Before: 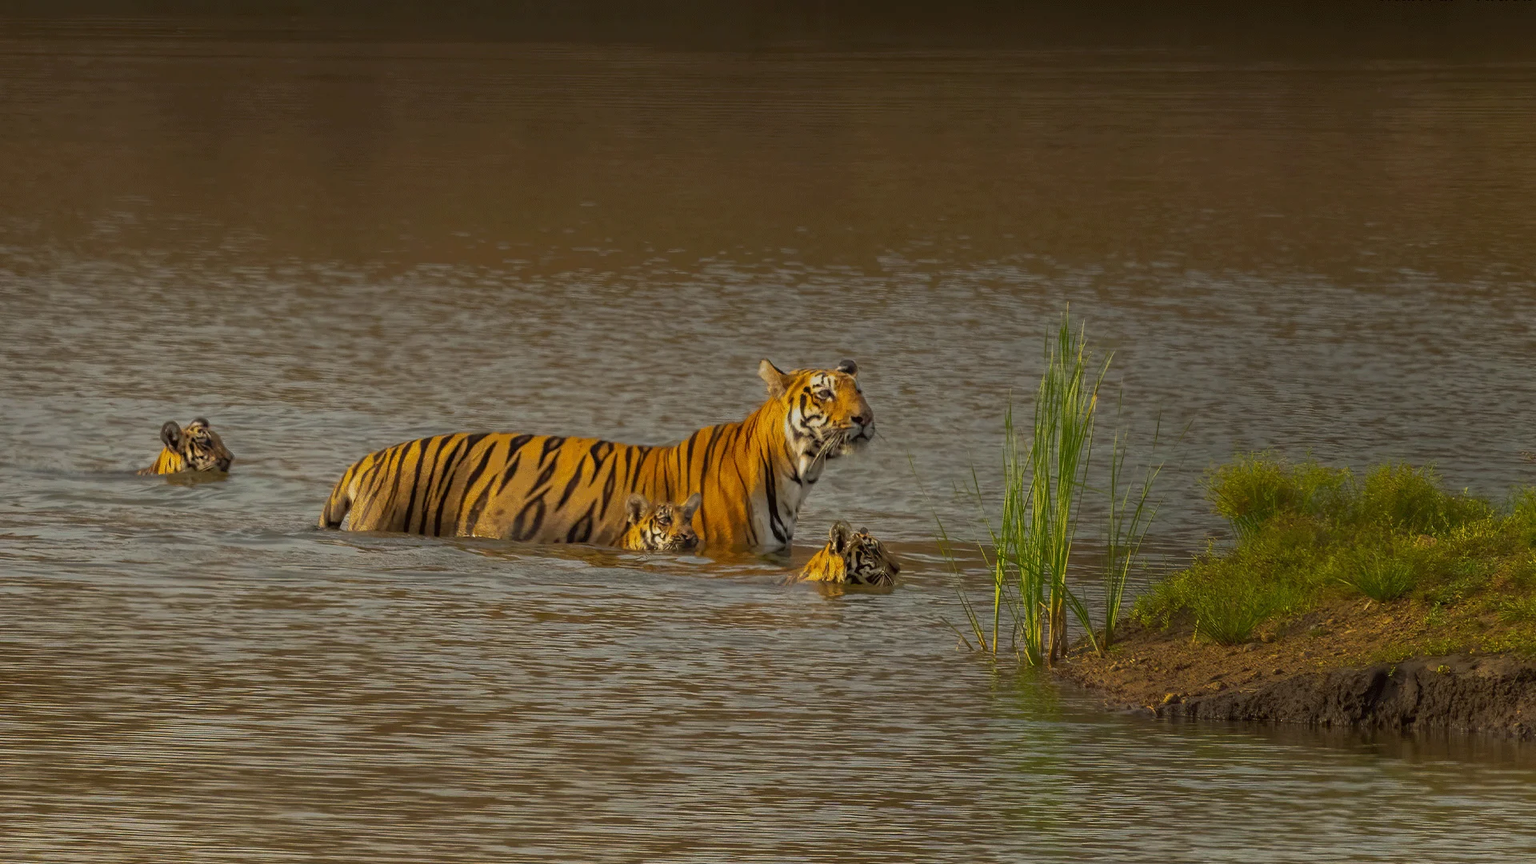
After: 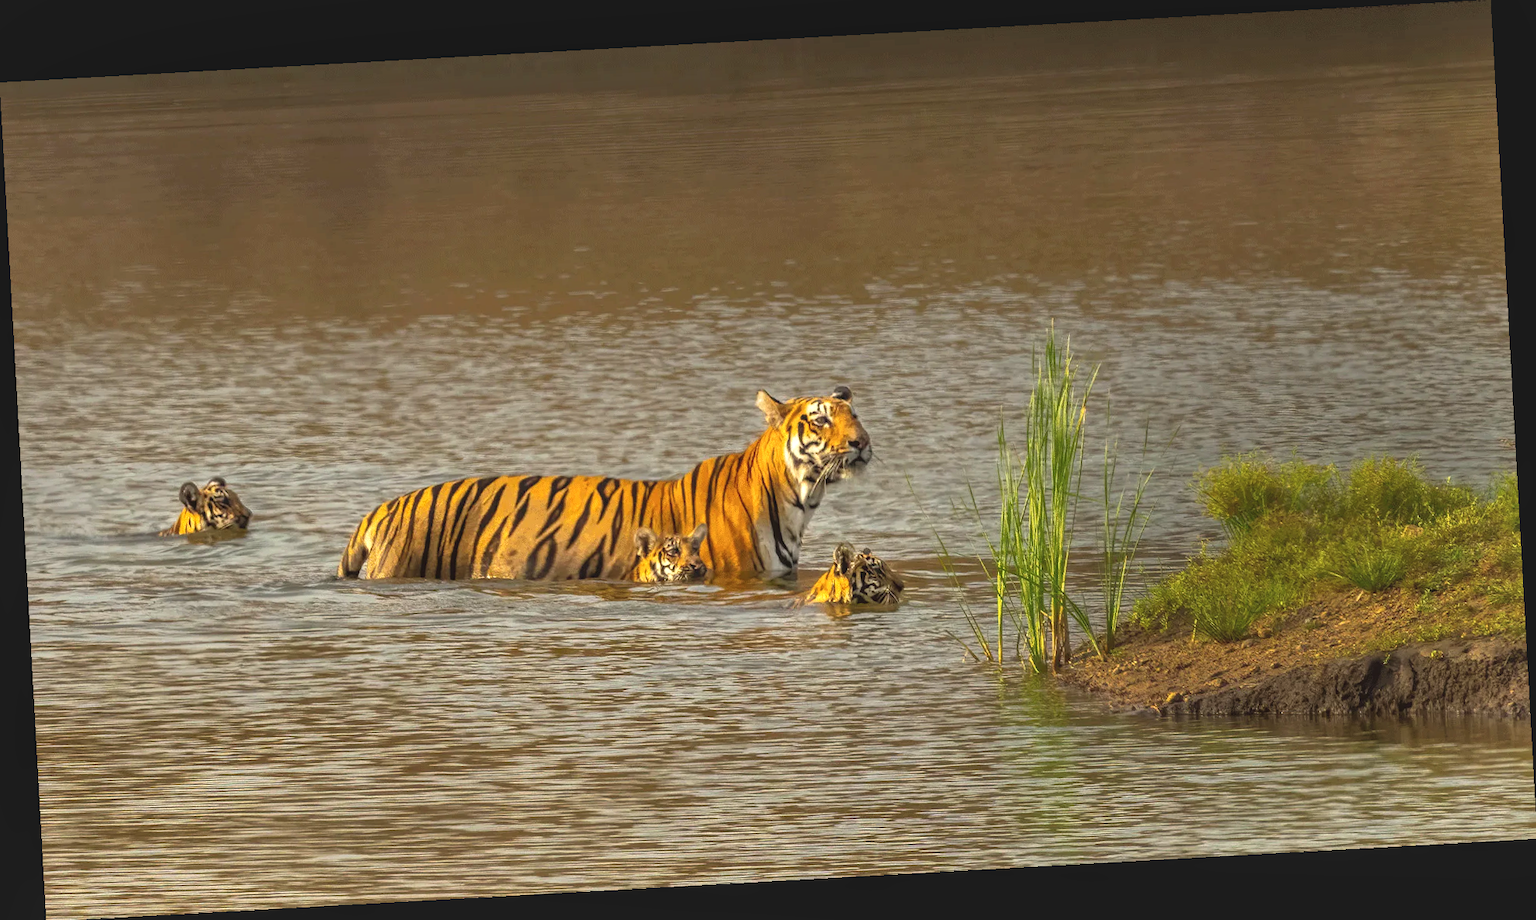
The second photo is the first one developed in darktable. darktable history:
shadows and highlights: shadows 30.63, highlights -63.22, shadows color adjustment 98%, highlights color adjustment 58.61%, soften with gaussian
rotate and perspective: rotation -3.18°, automatic cropping off
contrast brightness saturation: contrast 0.08, saturation 0.02
exposure: black level correction -0.005, exposure 1 EV, compensate highlight preservation false
local contrast: detail 117%
